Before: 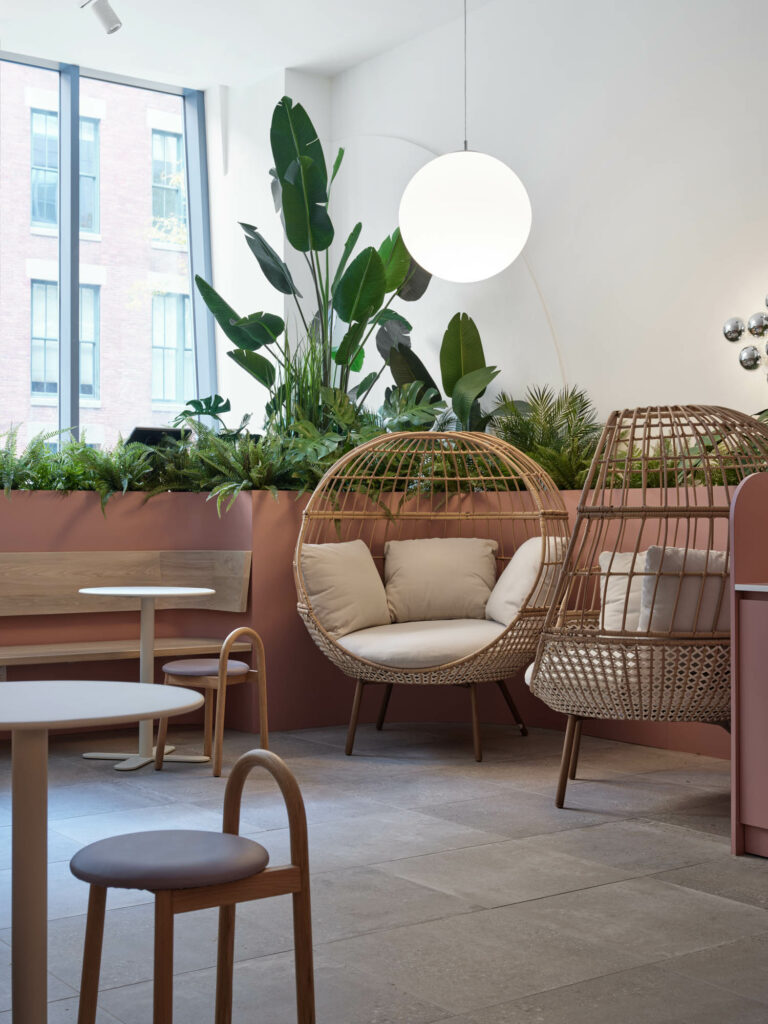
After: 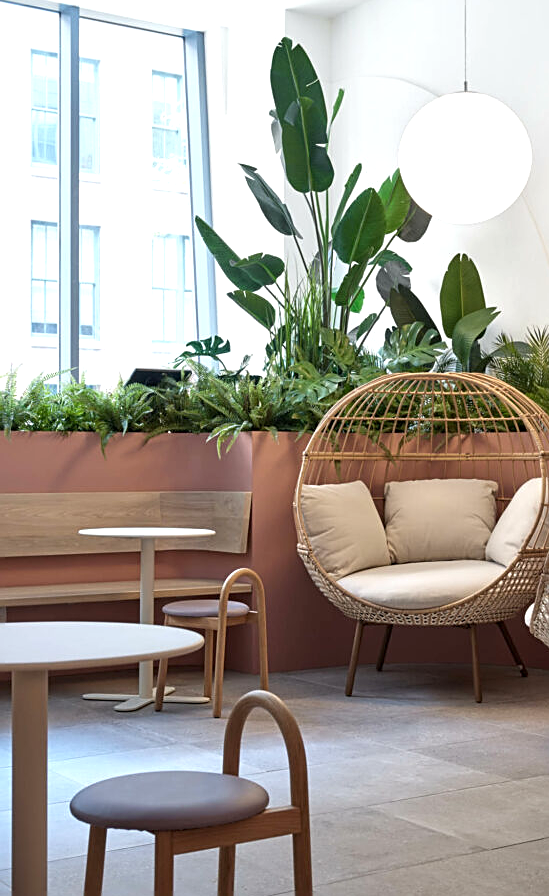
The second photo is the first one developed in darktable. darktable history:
exposure: black level correction 0.001, exposure 0.5 EV, compensate exposure bias true, compensate highlight preservation false
crop: top 5.803%, right 27.864%, bottom 5.804%
sharpen: on, module defaults
tone equalizer: on, module defaults
